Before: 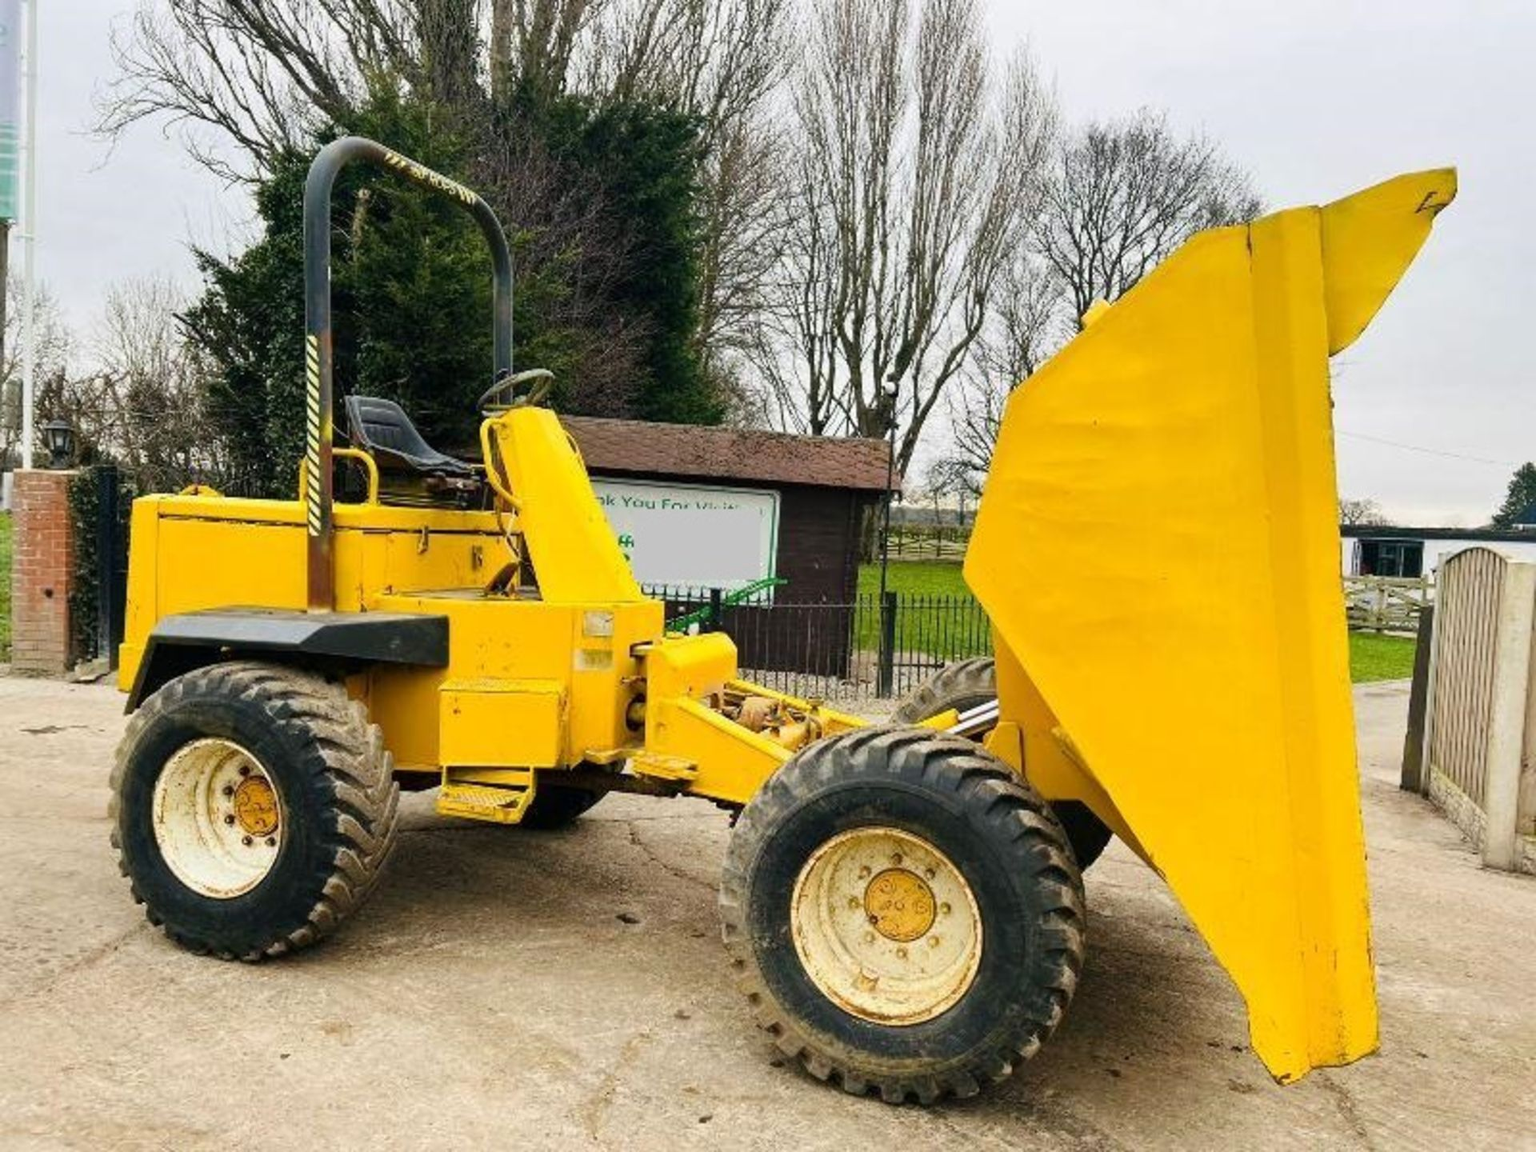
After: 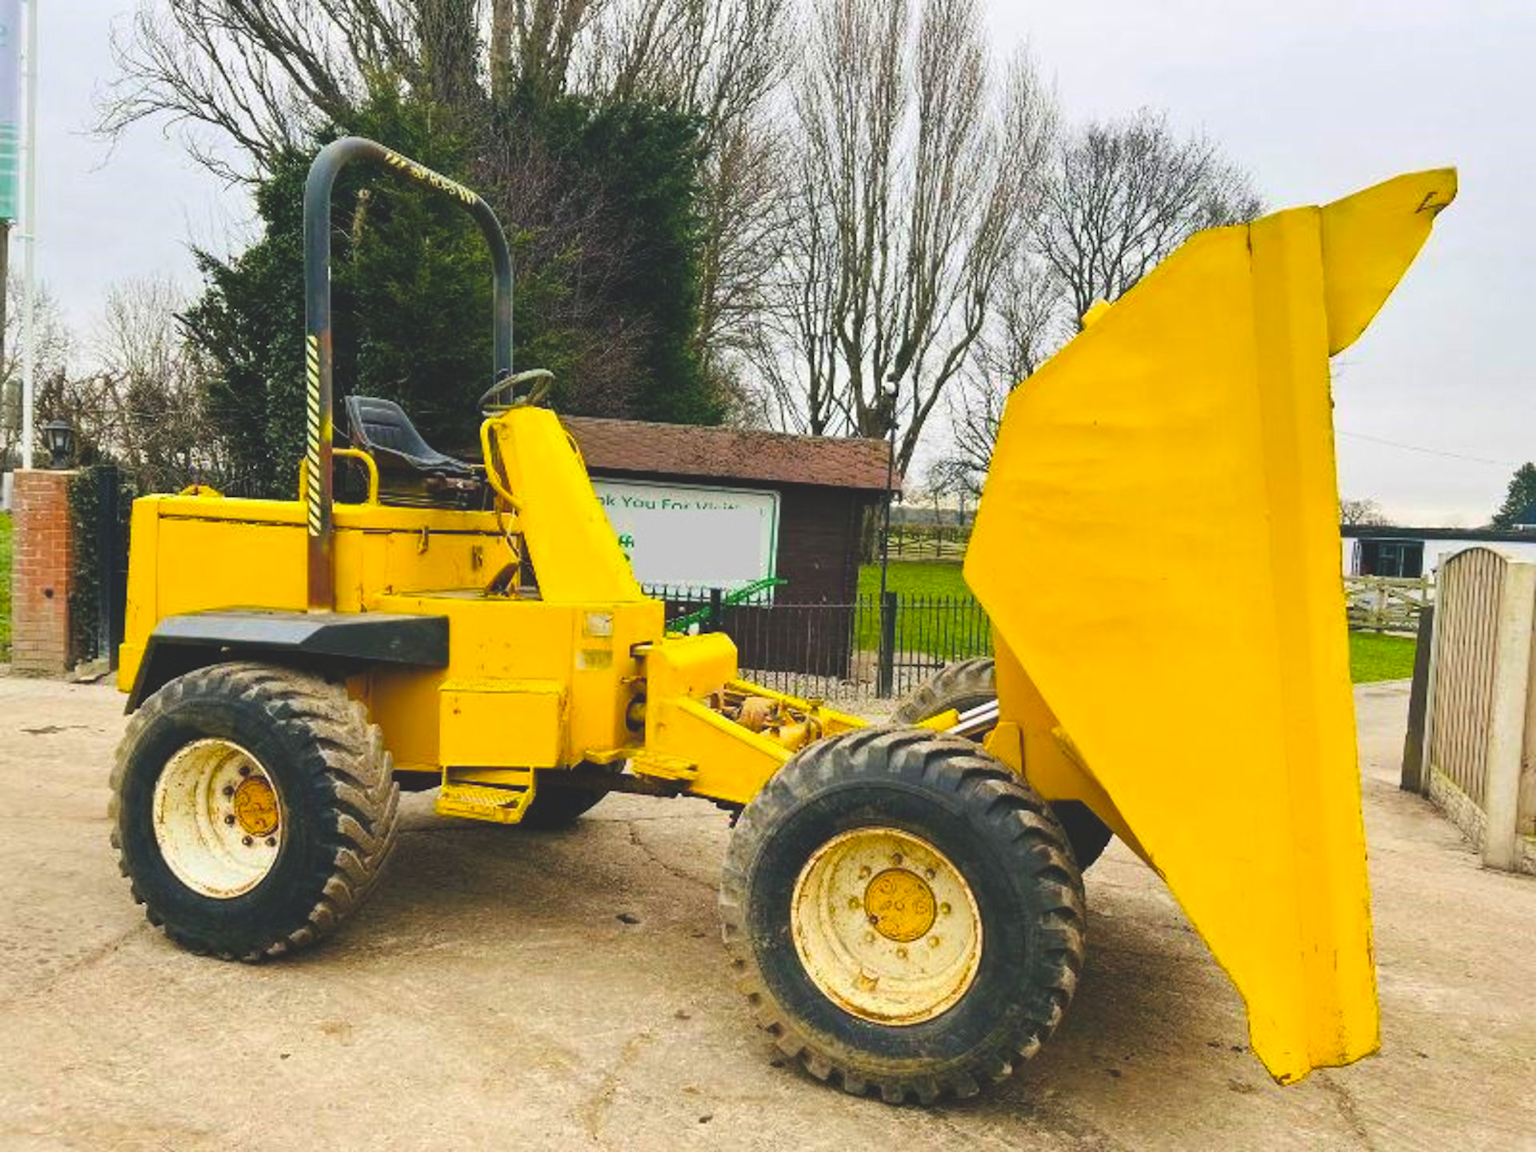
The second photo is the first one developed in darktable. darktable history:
color balance rgb: global offset › luminance 1.982%, linear chroma grading › global chroma 14.344%, perceptual saturation grading › global saturation 0.737%, perceptual saturation grading › mid-tones 11.044%, global vibrance 31.352%
